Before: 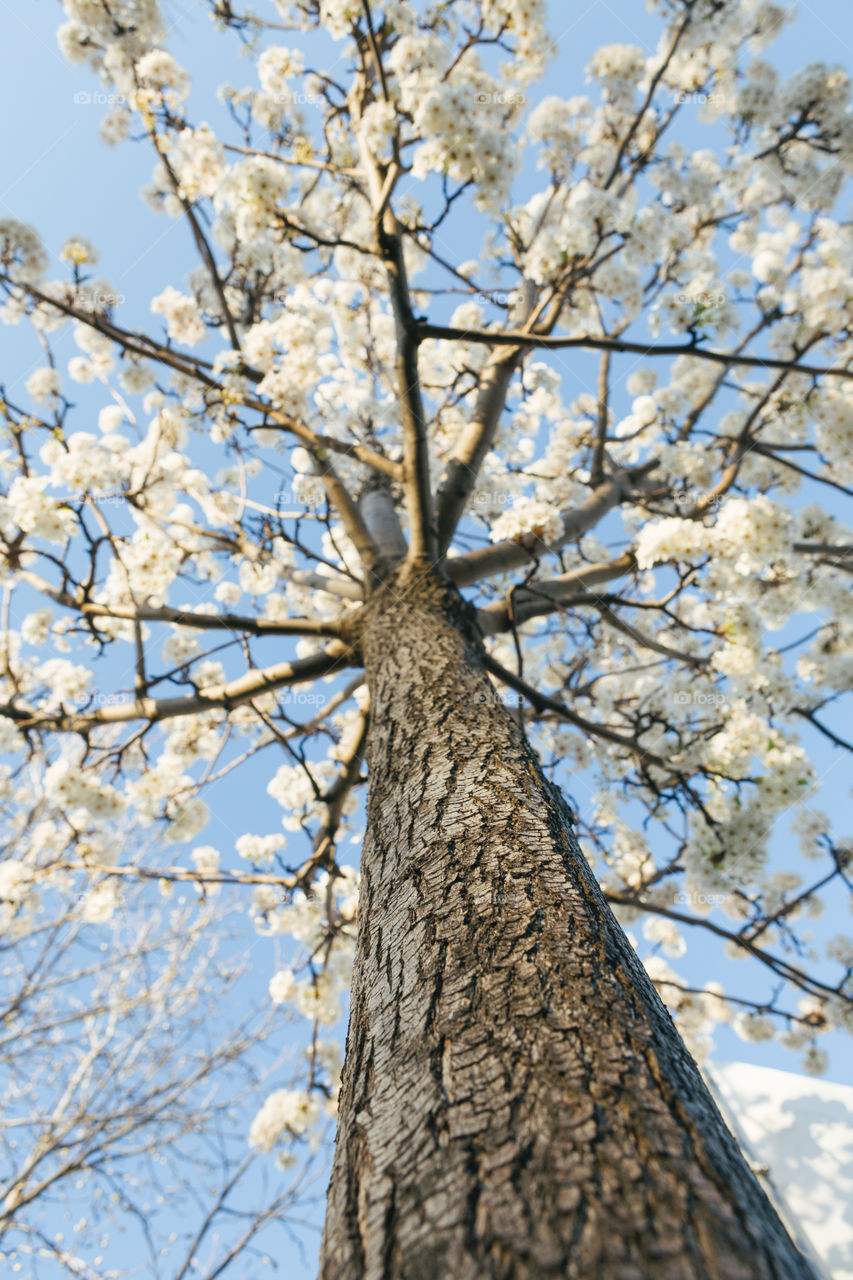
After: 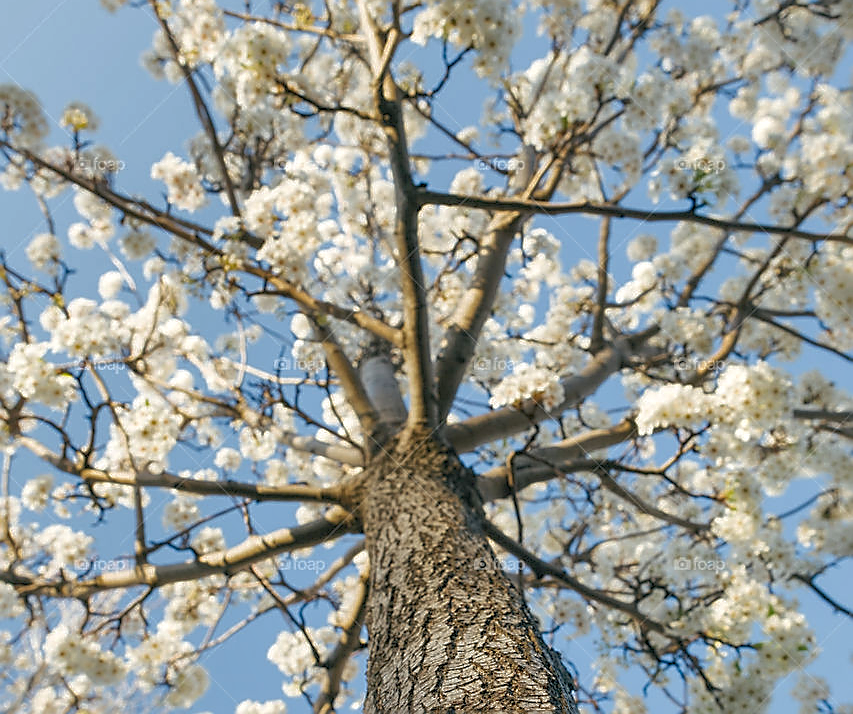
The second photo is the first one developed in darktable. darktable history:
crop and rotate: top 10.541%, bottom 33.672%
shadows and highlights: shadows 59.76, highlights -59.94
local contrast: on, module defaults
sharpen: radius 1.422, amount 1.24, threshold 0.668
